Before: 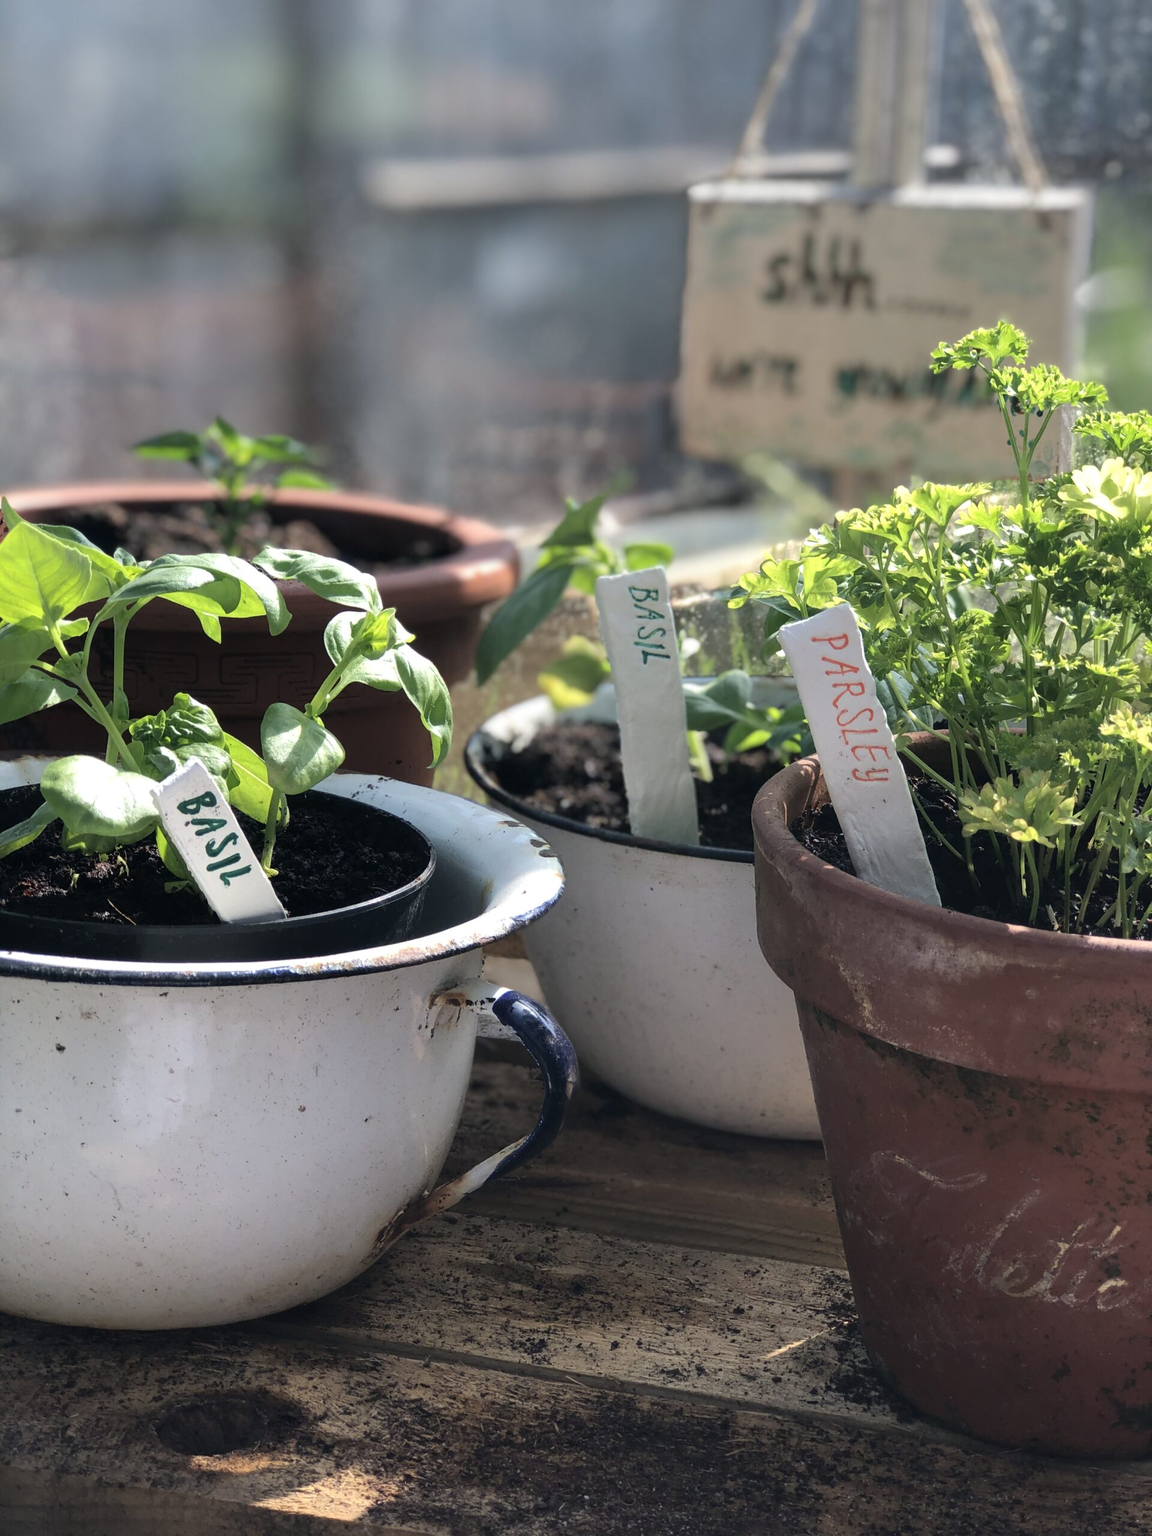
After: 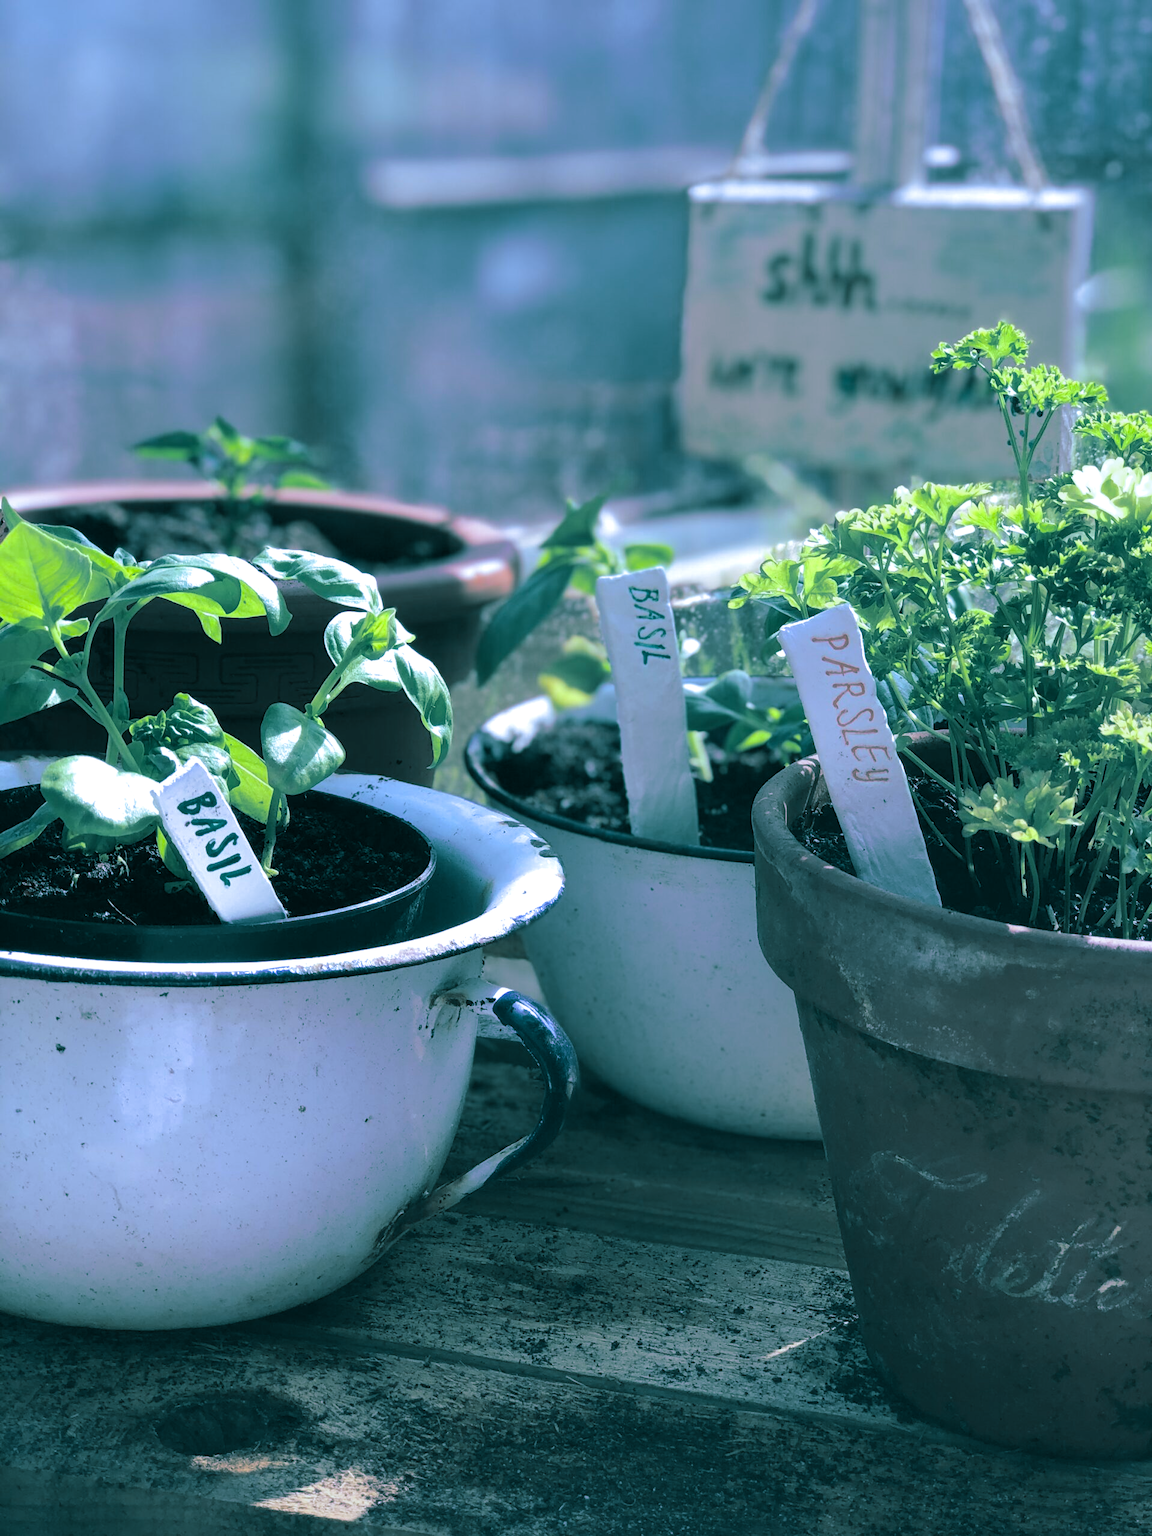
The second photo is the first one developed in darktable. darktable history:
white balance: red 0.871, blue 1.249
split-toning: shadows › hue 183.6°, shadows › saturation 0.52, highlights › hue 0°, highlights › saturation 0
